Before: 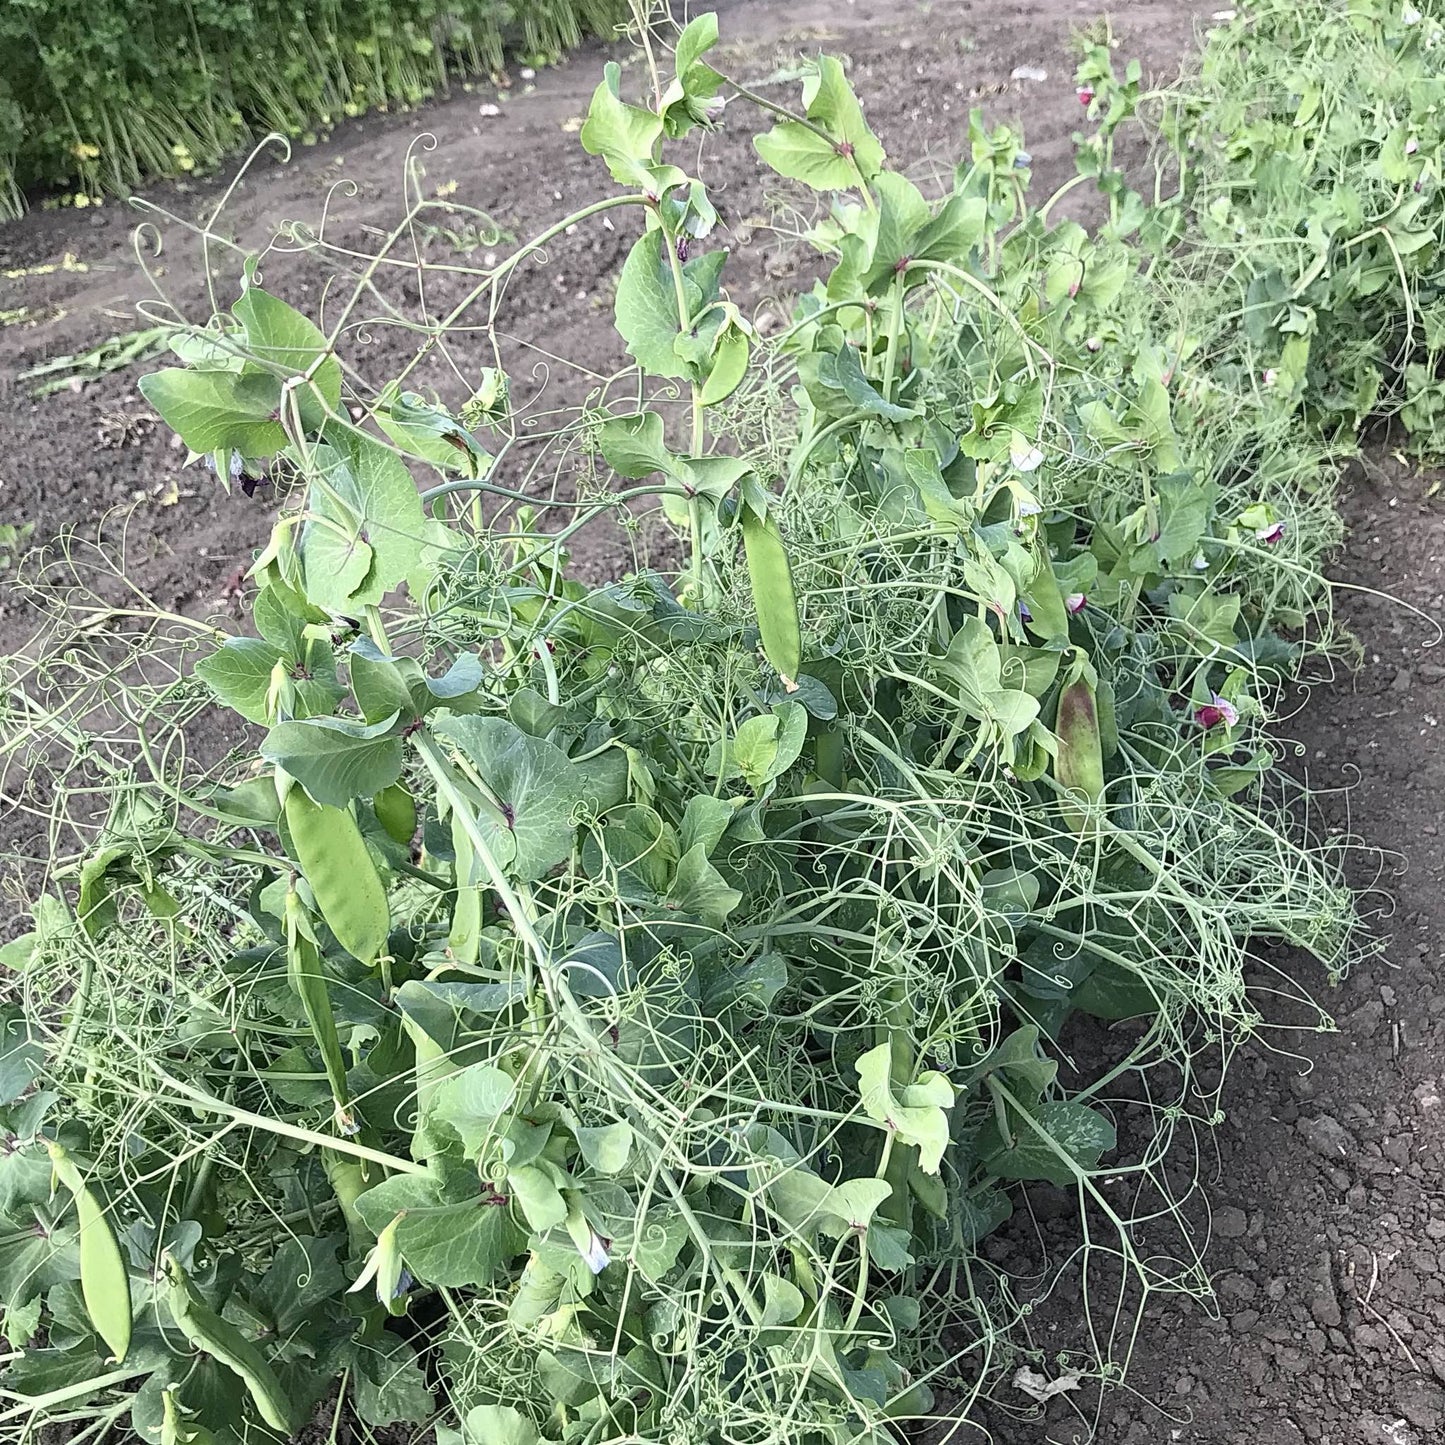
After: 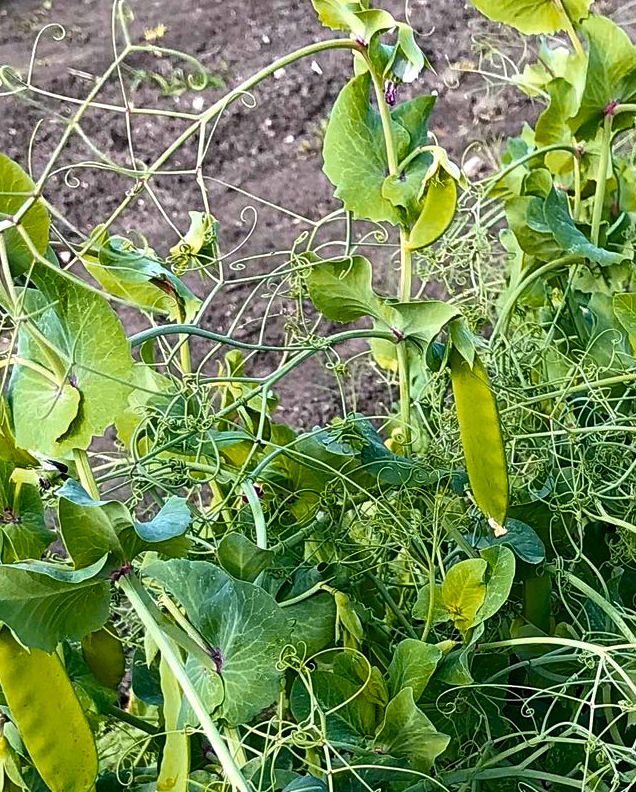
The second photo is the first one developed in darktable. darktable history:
color zones: curves: ch0 [(0.473, 0.374) (0.742, 0.784)]; ch1 [(0.354, 0.737) (0.742, 0.705)]; ch2 [(0.318, 0.421) (0.758, 0.532)]
contrast brightness saturation: brightness -0.25, saturation 0.2
rgb levels: levels [[0.01, 0.419, 0.839], [0, 0.5, 1], [0, 0.5, 1]]
crop: left 20.248%, top 10.86%, right 35.675%, bottom 34.321%
